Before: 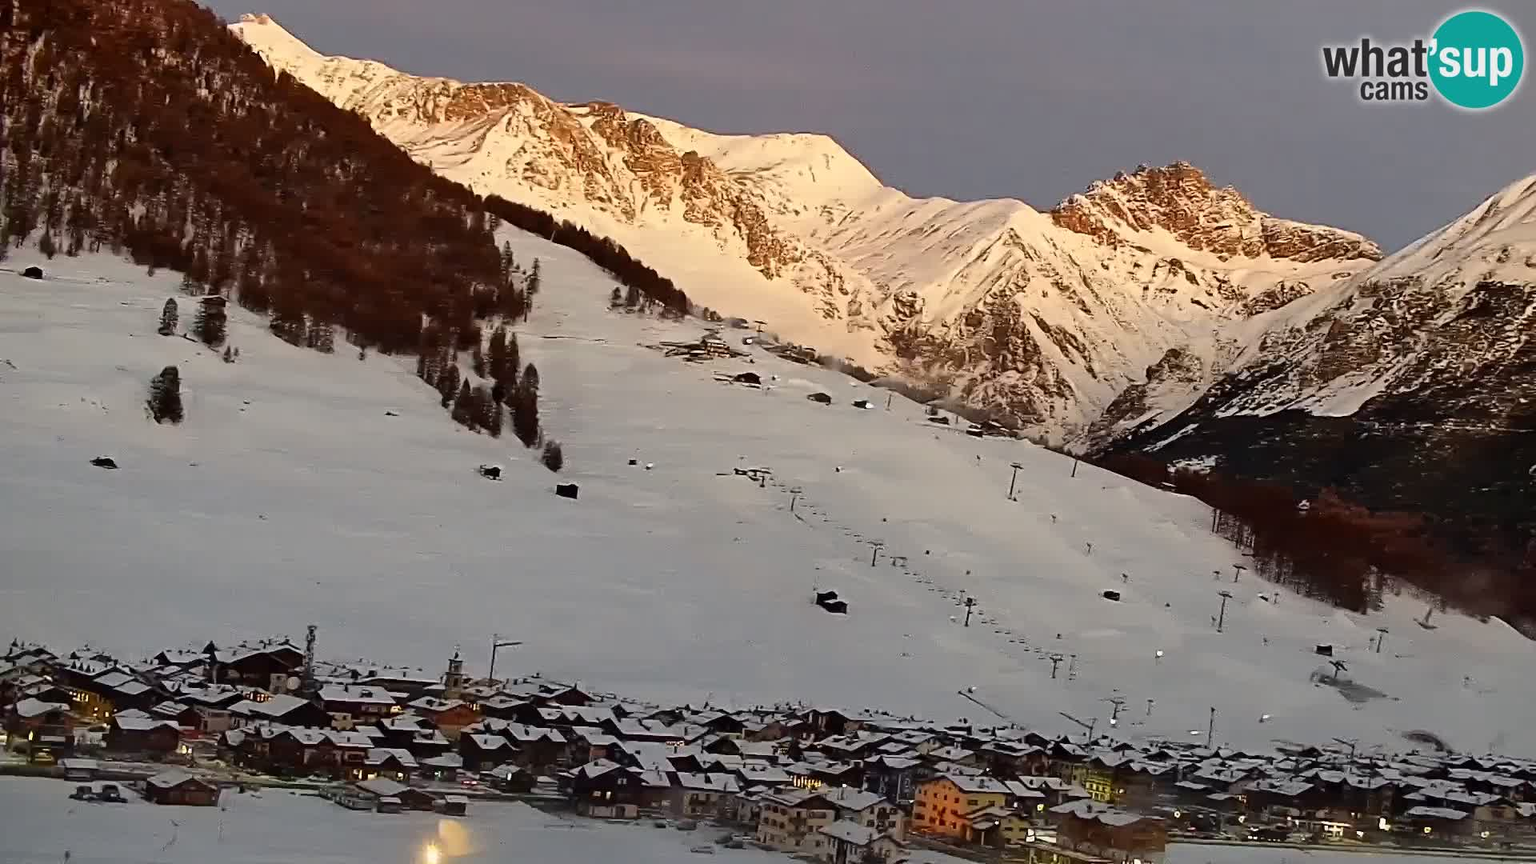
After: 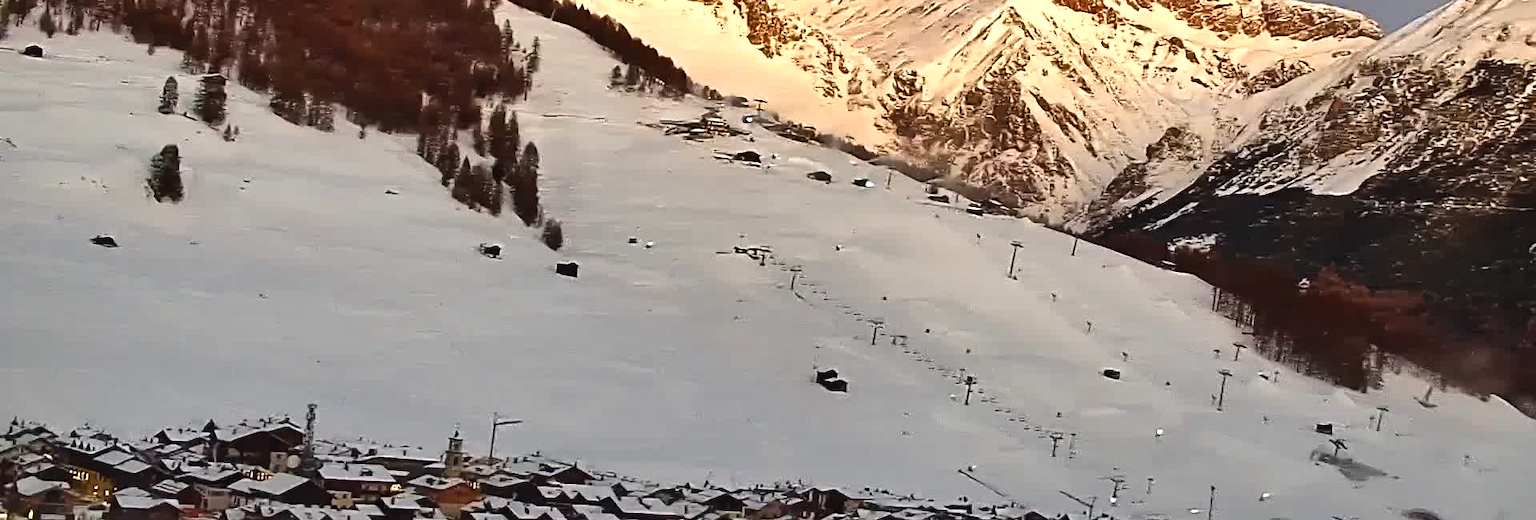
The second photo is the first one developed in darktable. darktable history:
exposure: black level correction -0.002, exposure 0.536 EV, compensate highlight preservation false
shadows and highlights: shadows 25.89, highlights -48.33, soften with gaussian
crop and rotate: top 25.702%, bottom 14.056%
